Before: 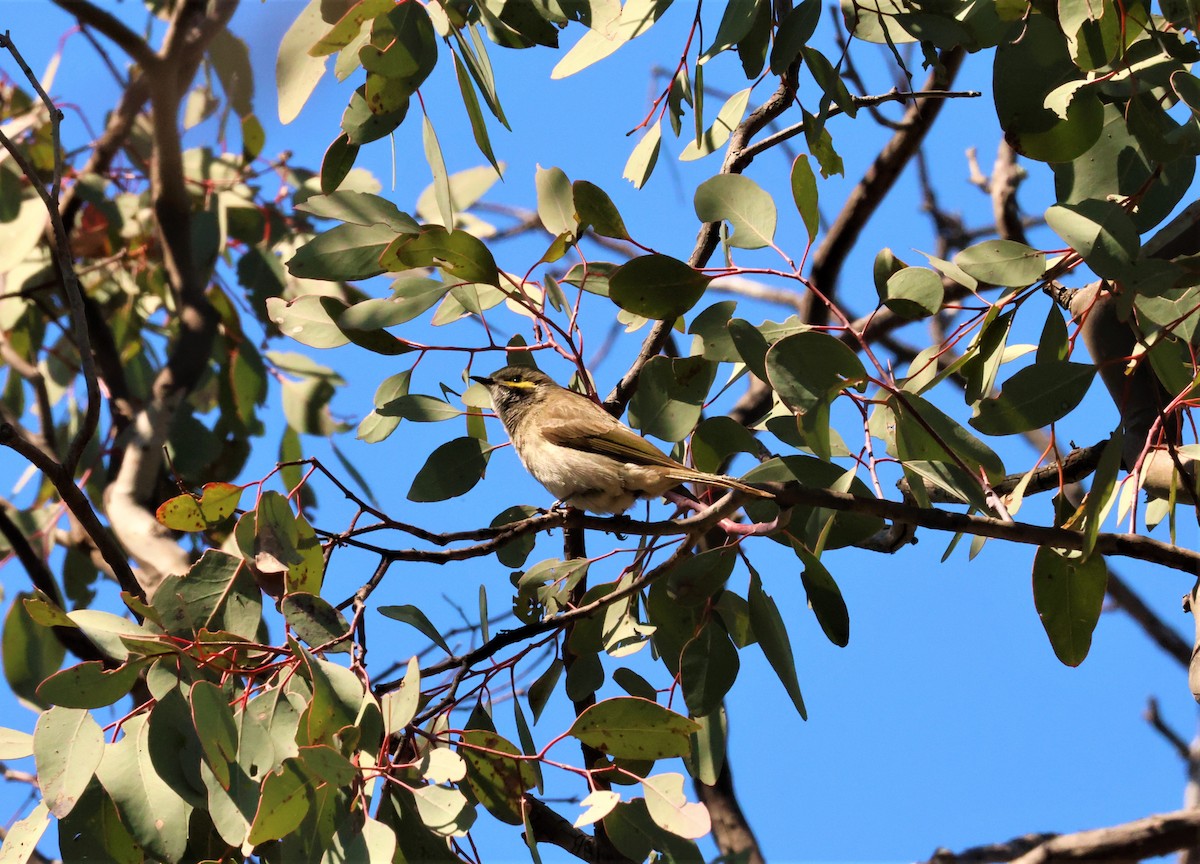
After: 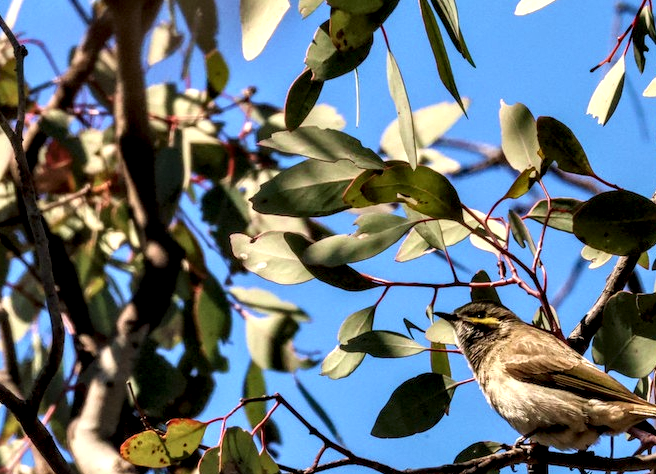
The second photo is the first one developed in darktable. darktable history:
local contrast: highlights 19%, detail 186%
crop and rotate: left 3.047%, top 7.509%, right 42.236%, bottom 37.598%
